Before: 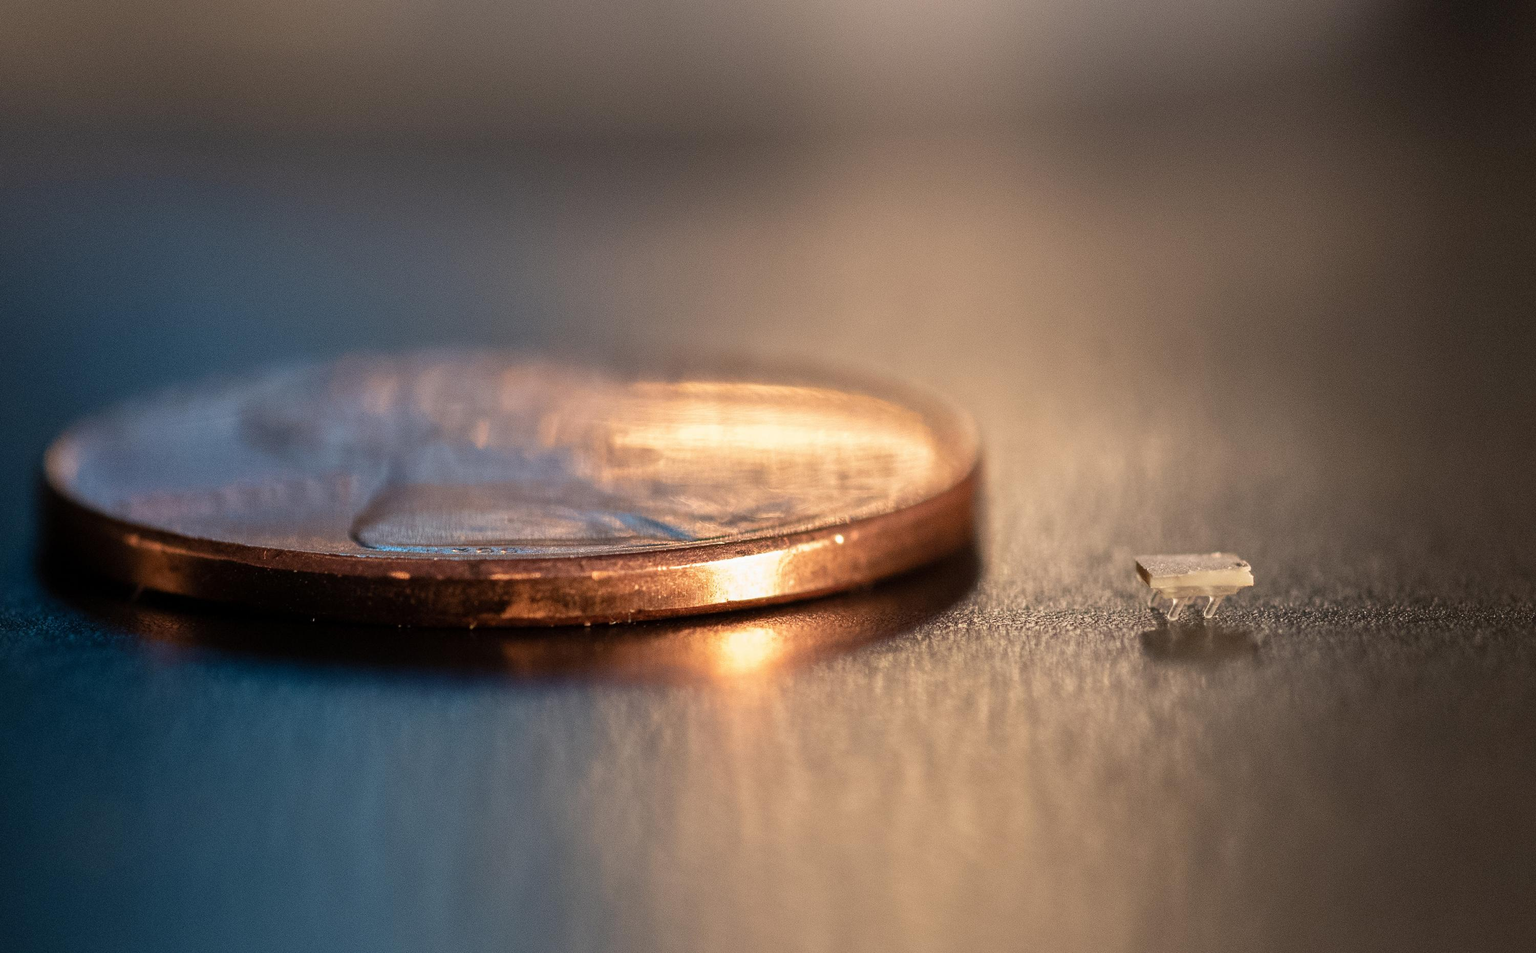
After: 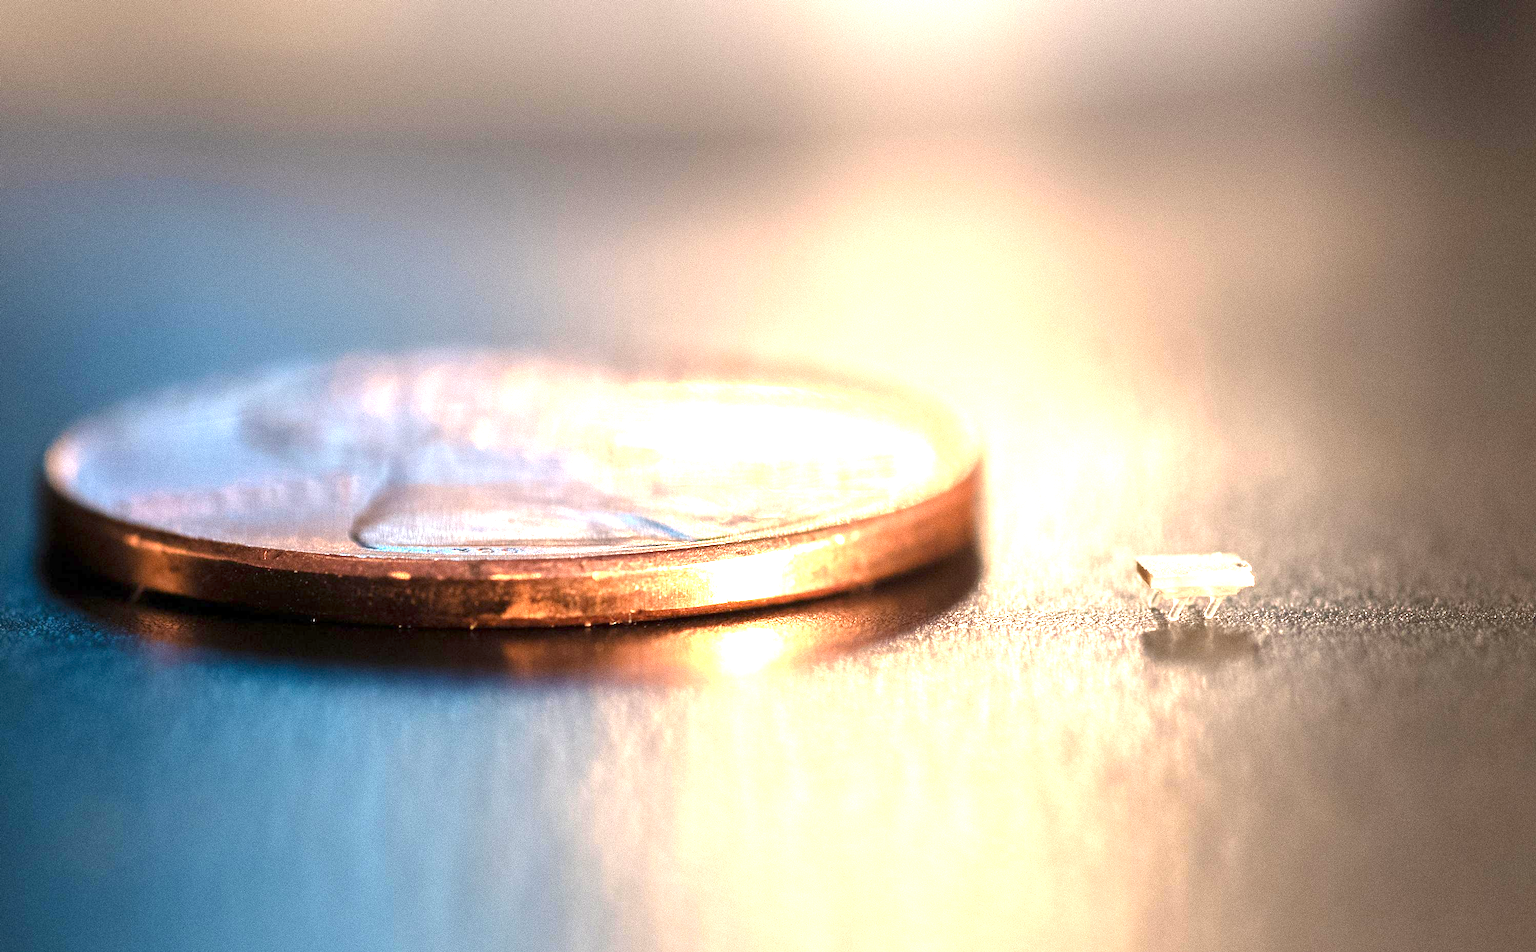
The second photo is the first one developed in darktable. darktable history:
exposure: exposure 2 EV, compensate highlight preservation false
